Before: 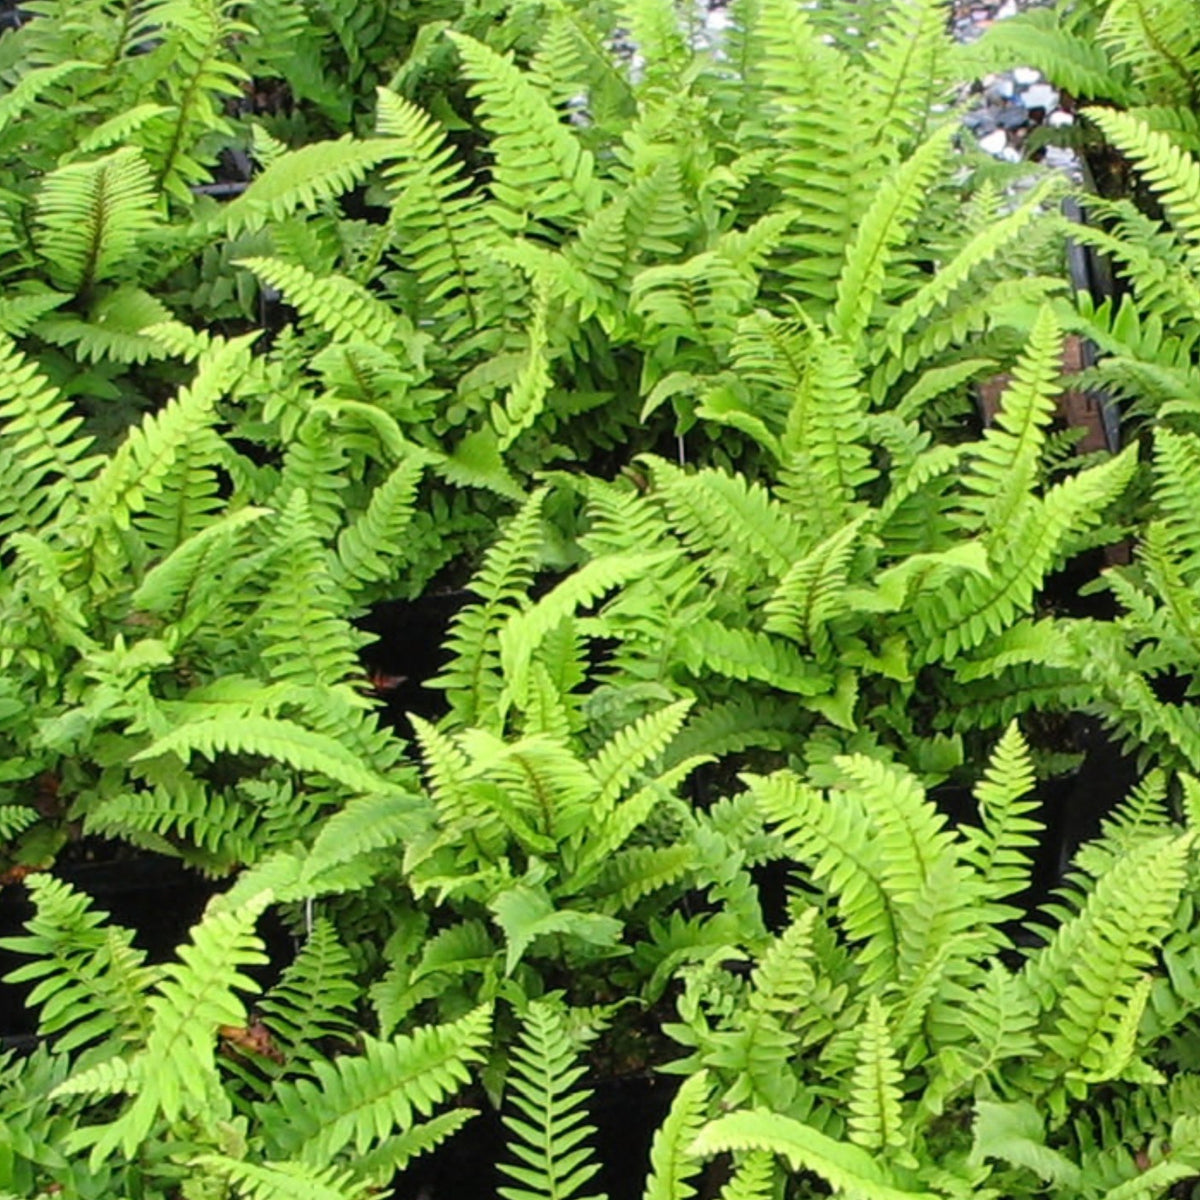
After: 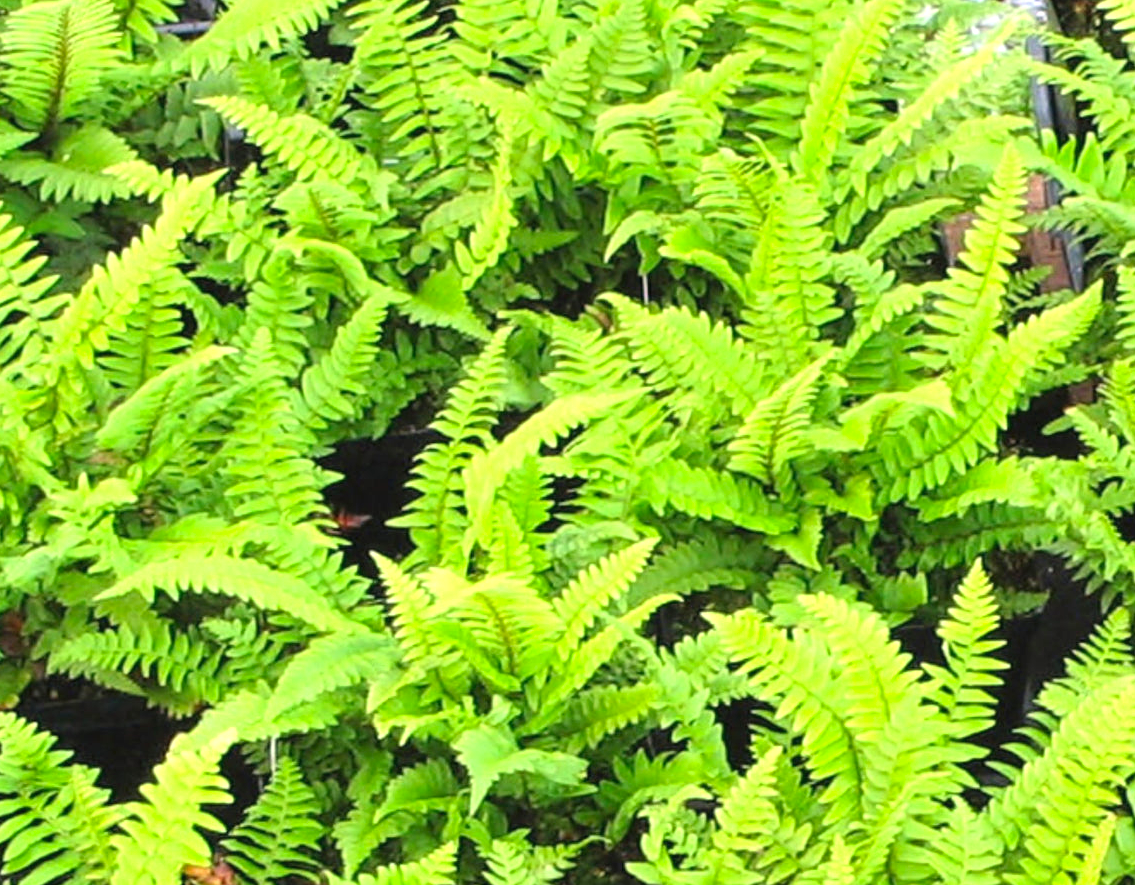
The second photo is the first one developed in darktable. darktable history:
exposure: black level correction 0, exposure 0.699 EV, compensate exposure bias true, compensate highlight preservation false
crop and rotate: left 3.012%, top 13.422%, right 2.344%, bottom 12.759%
contrast brightness saturation: contrast 0.074, brightness 0.082, saturation 0.182
